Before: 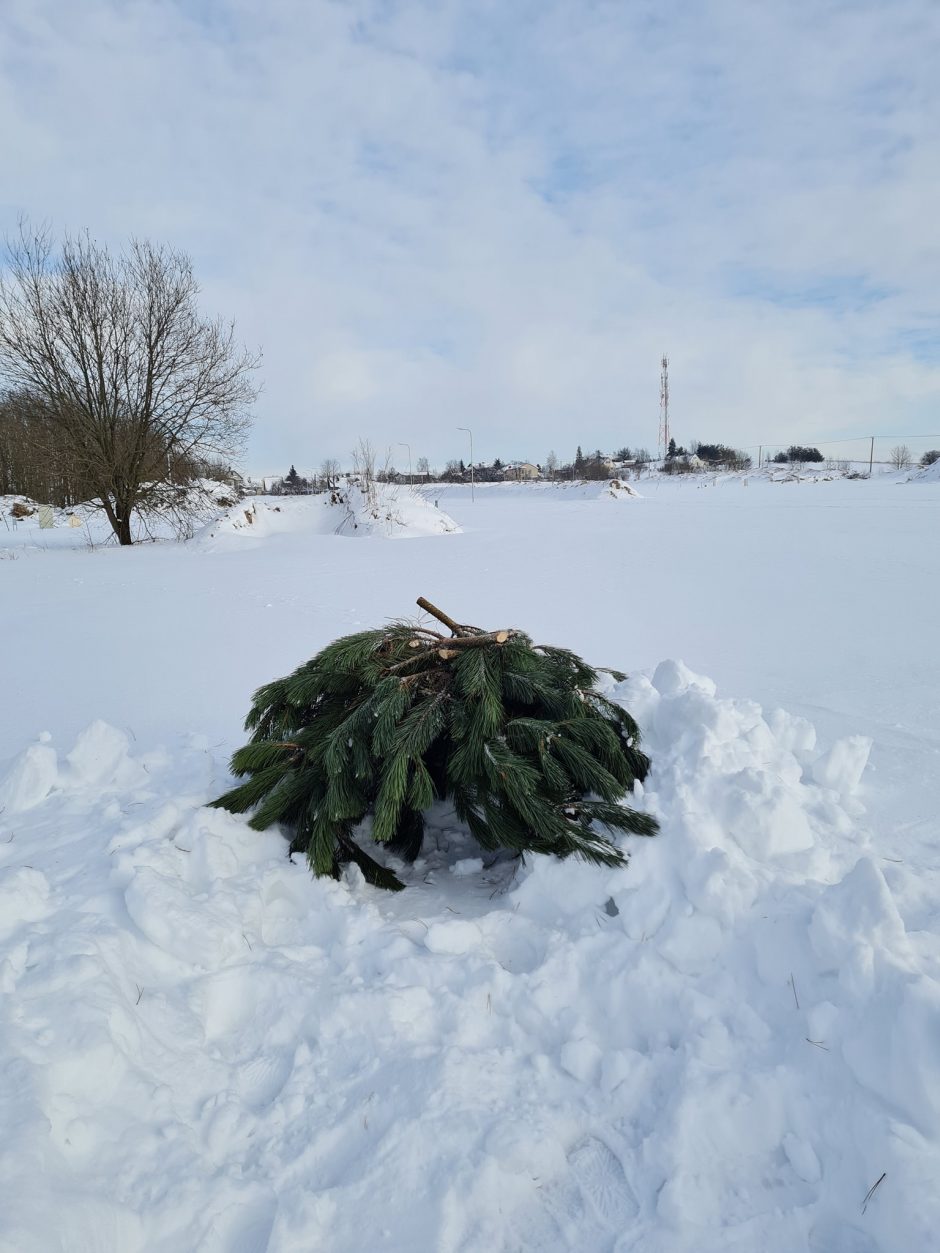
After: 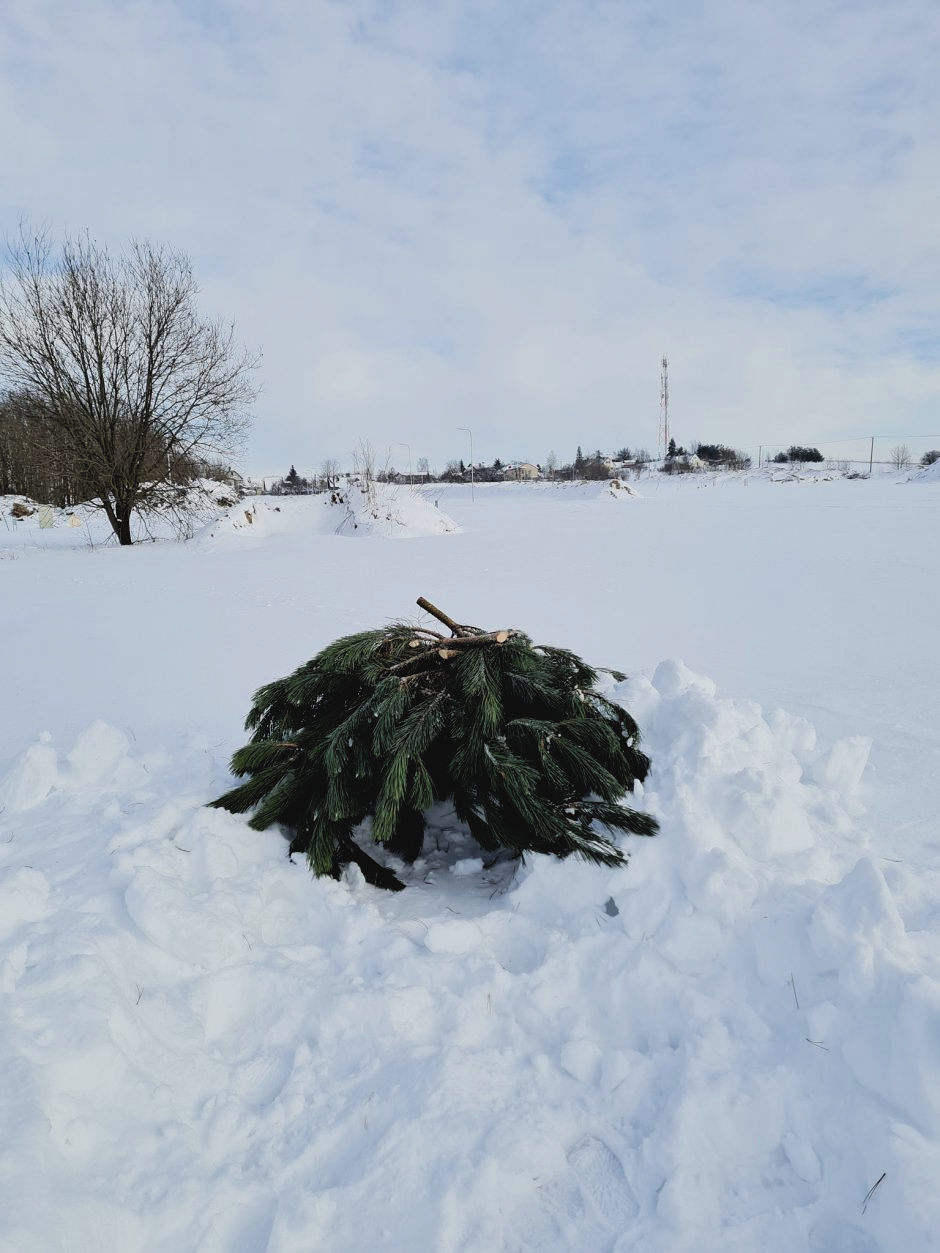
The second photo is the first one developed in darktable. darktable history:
tone curve: curves: ch0 [(0, 0.042) (0.129, 0.18) (0.501, 0.497) (1, 1)], color space Lab, independent channels, preserve colors none
exposure: exposure 0.164 EV, compensate highlight preservation false
filmic rgb: black relative exposure -7.49 EV, white relative exposure 4.99 EV, hardness 3.31, contrast 1.3
